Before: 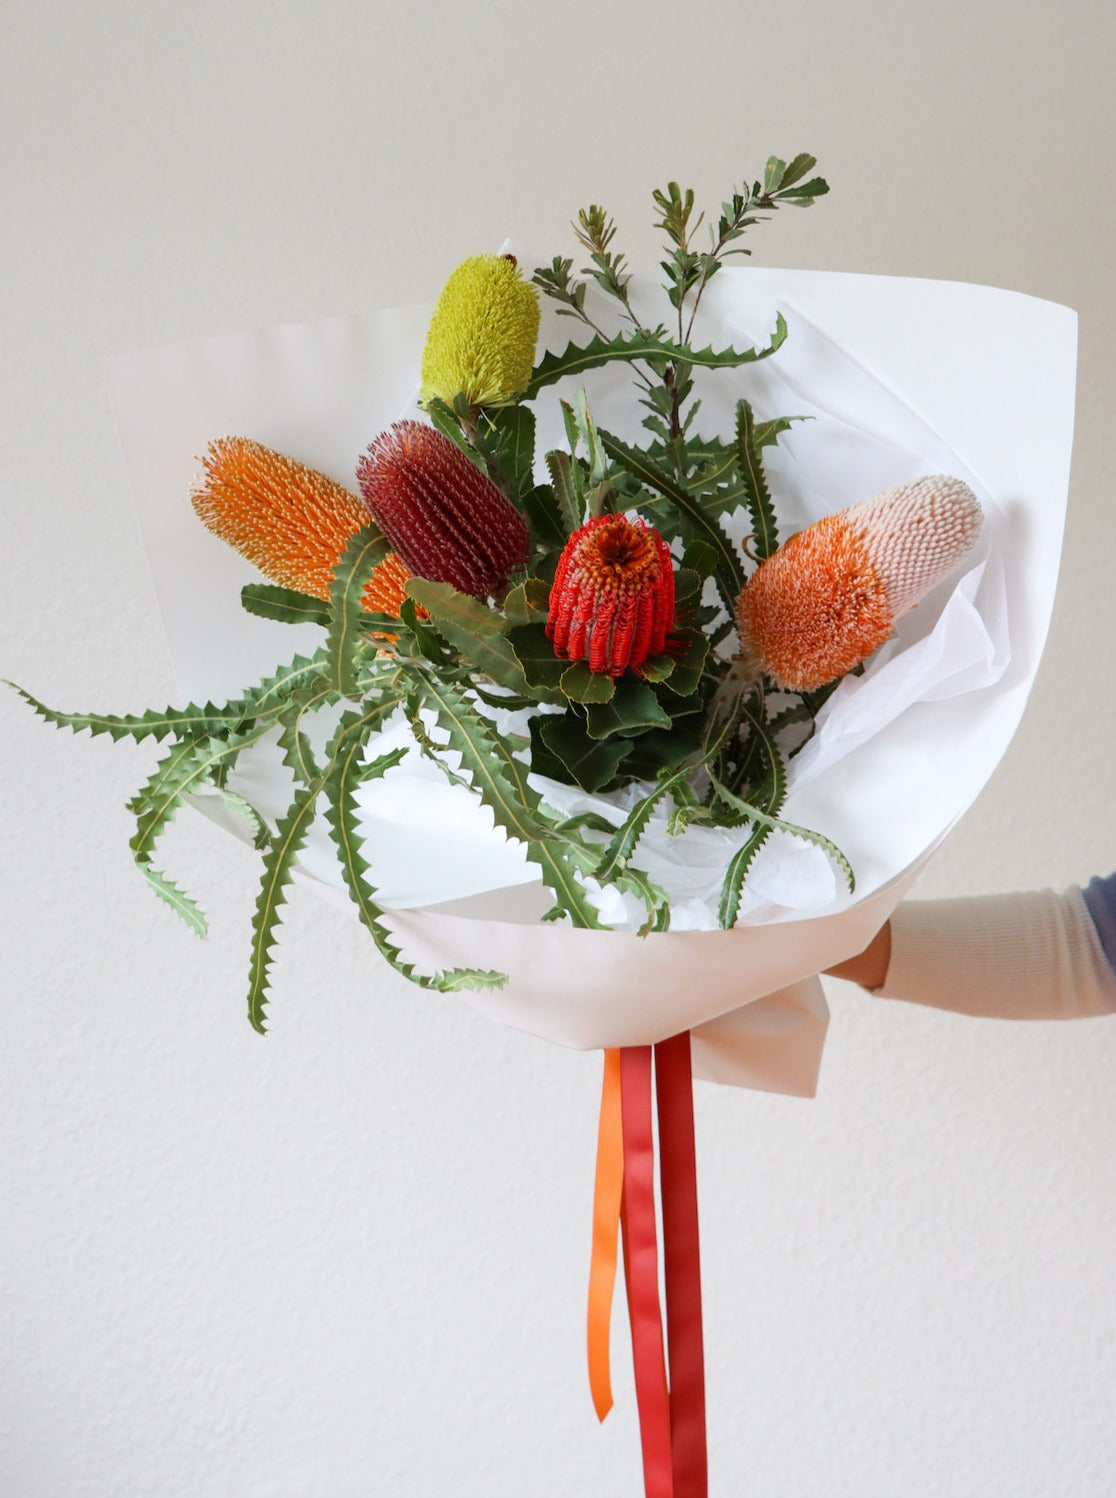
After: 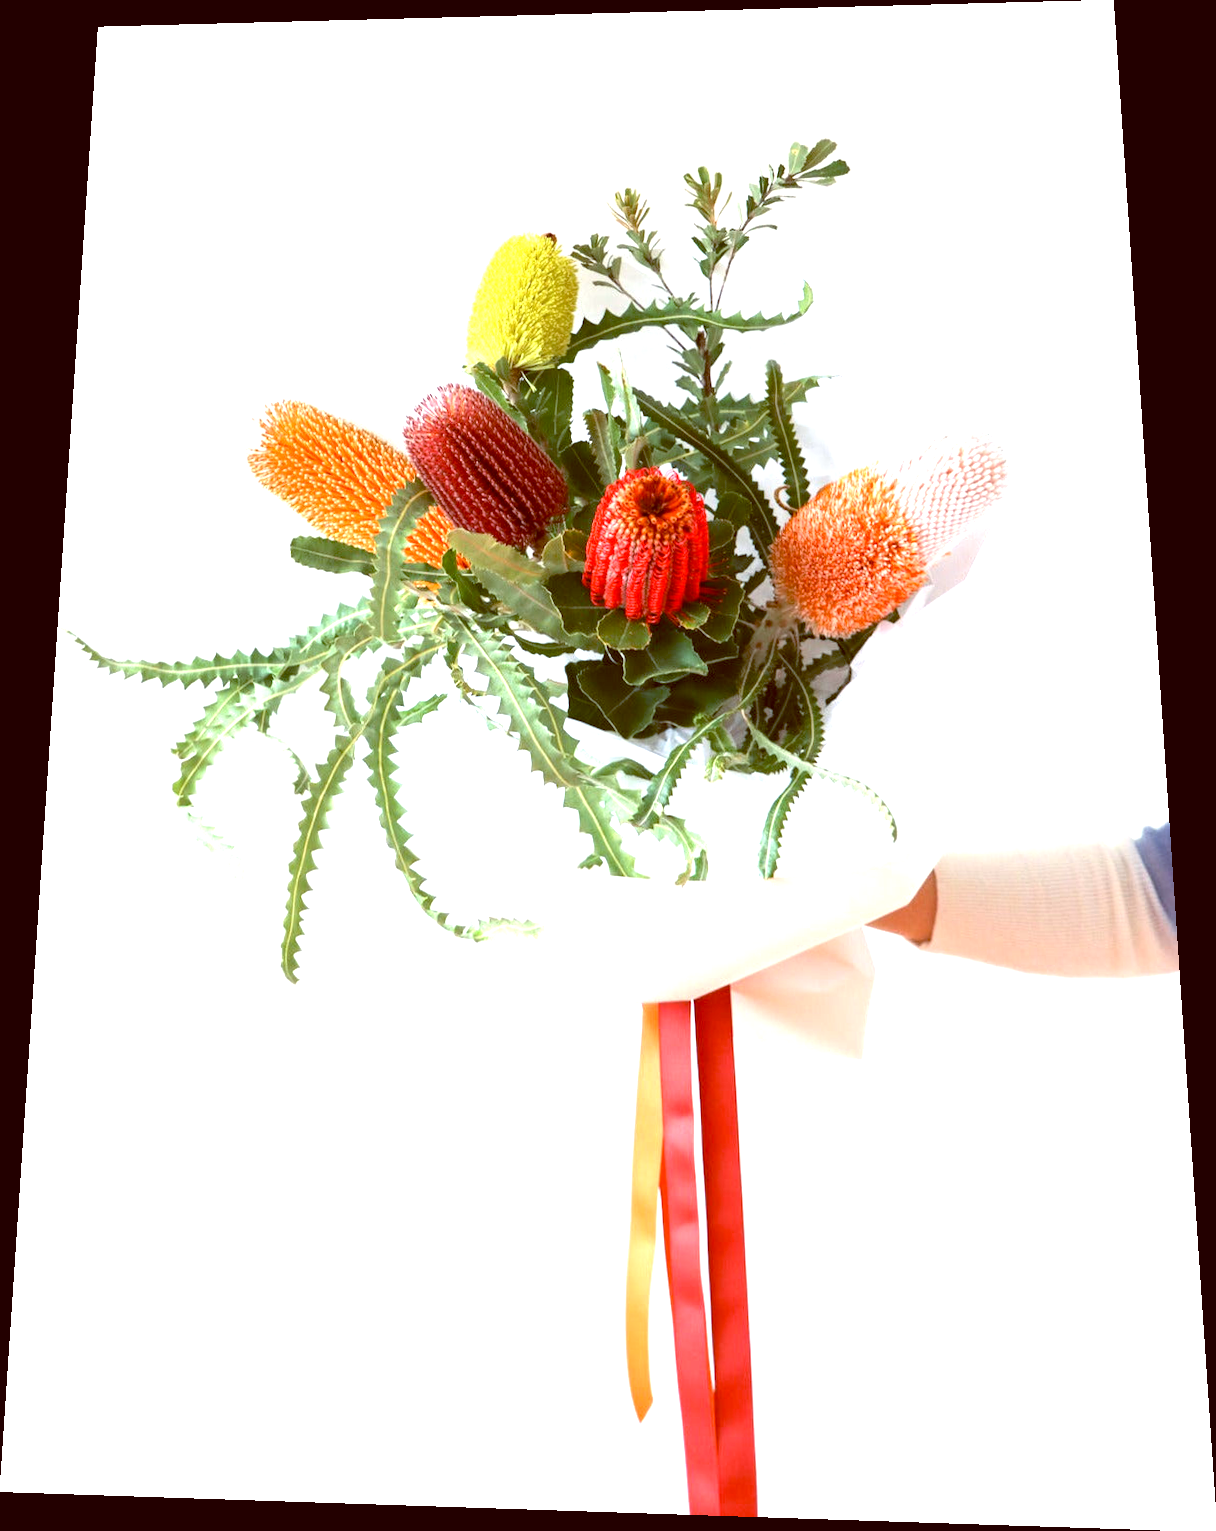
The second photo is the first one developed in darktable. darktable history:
rotate and perspective: rotation 0.128°, lens shift (vertical) -0.181, lens shift (horizontal) -0.044, shear 0.001, automatic cropping off
color balance: lift [1, 1.015, 1.004, 0.985], gamma [1, 0.958, 0.971, 1.042], gain [1, 0.956, 0.977, 1.044]
exposure: black level correction 0, exposure 1.379 EV, compensate exposure bias true, compensate highlight preservation false
